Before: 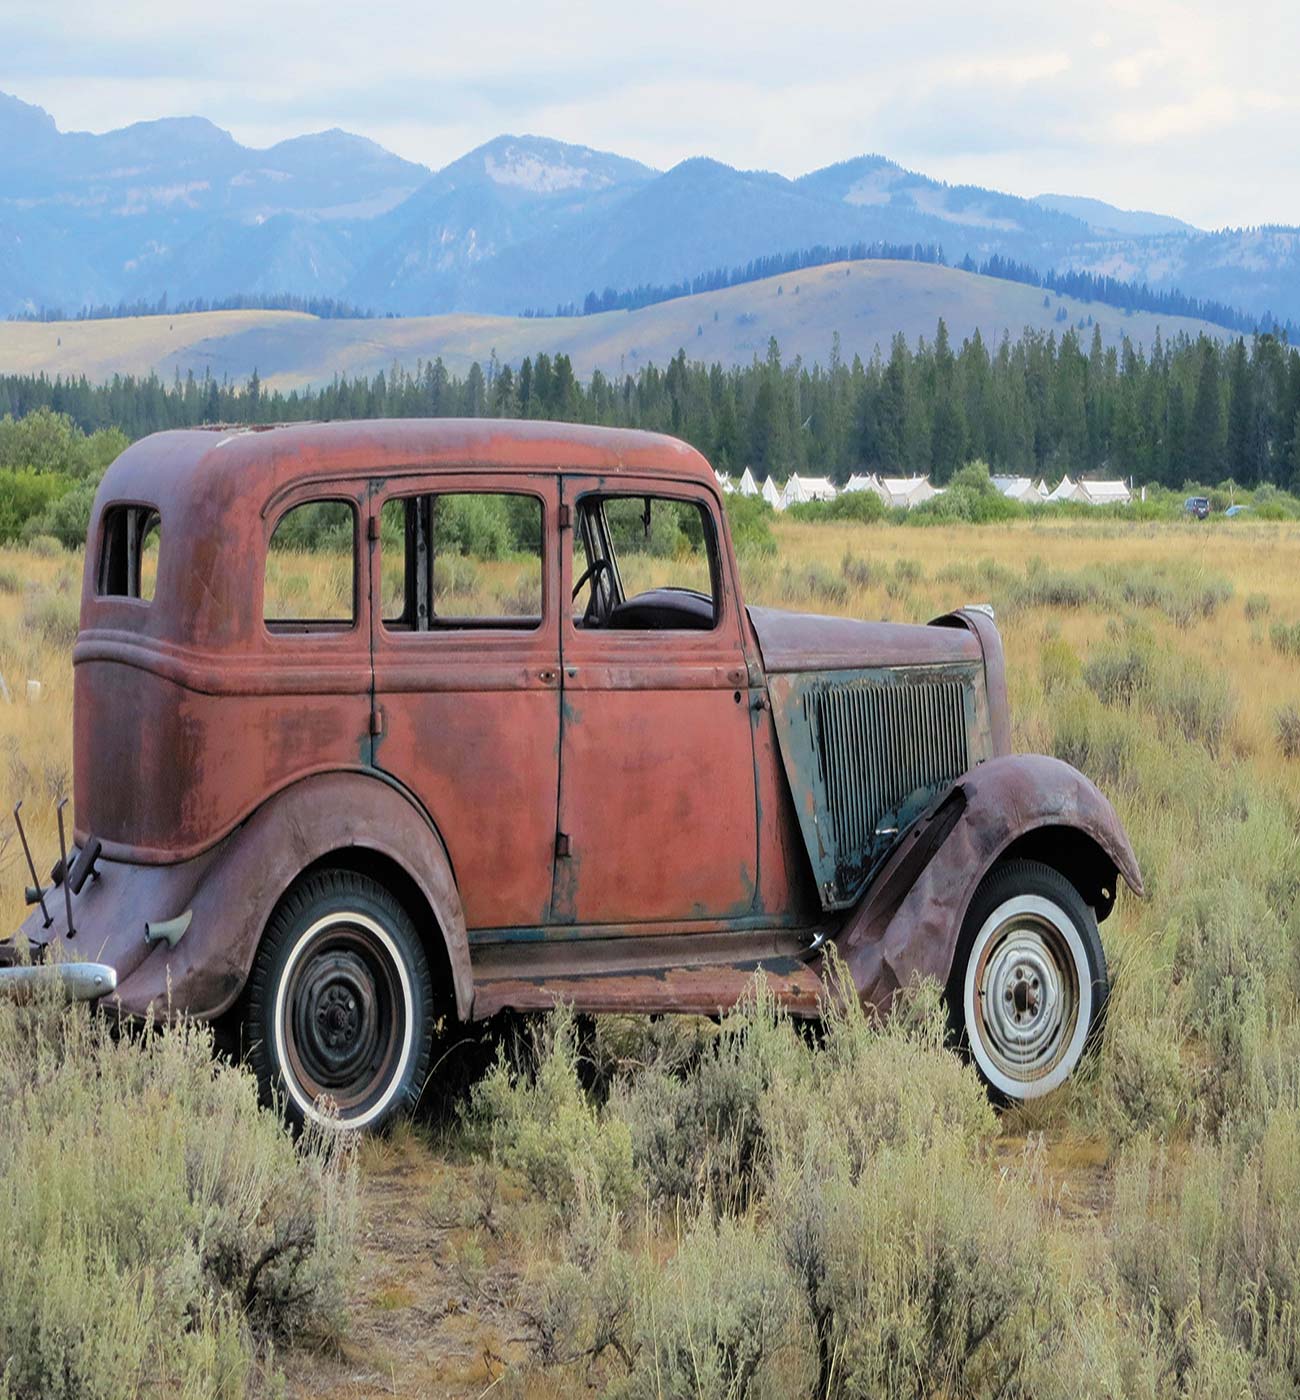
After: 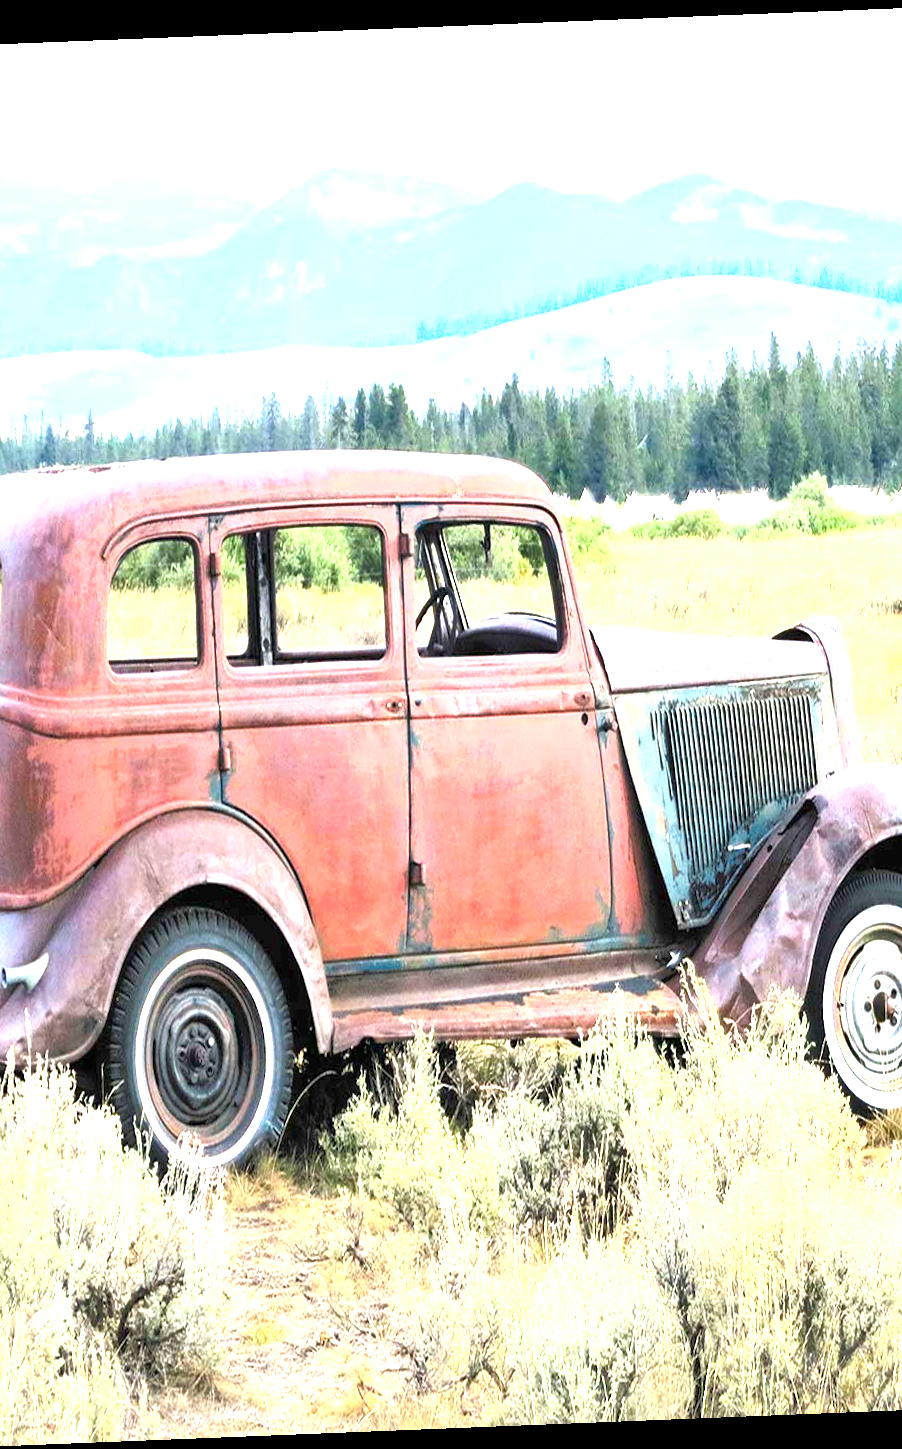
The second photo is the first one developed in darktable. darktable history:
exposure: exposure 2.207 EV, compensate highlight preservation false
tone equalizer: -8 EV 0.001 EV, -7 EV -0.004 EV, -6 EV 0.009 EV, -5 EV 0.032 EV, -4 EV 0.276 EV, -3 EV 0.644 EV, -2 EV 0.584 EV, -1 EV 0.187 EV, +0 EV 0.024 EV
crop and rotate: left 13.342%, right 19.991%
rotate and perspective: rotation -2.29°, automatic cropping off
white balance: emerald 1
shadows and highlights: shadows 32, highlights -32, soften with gaussian
